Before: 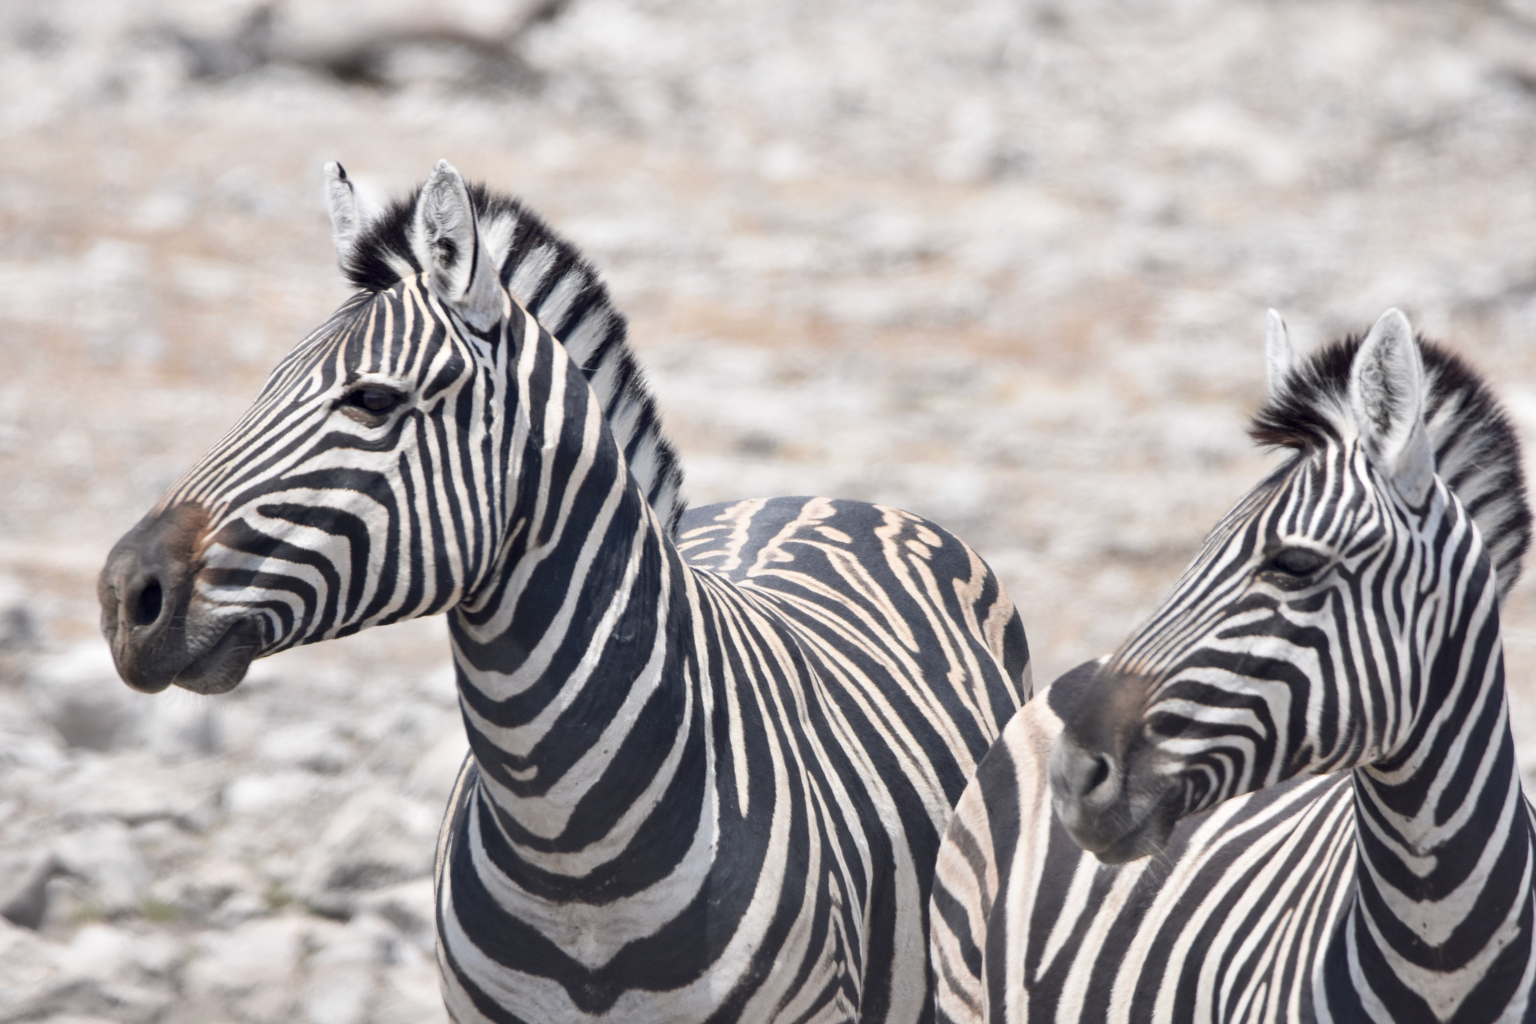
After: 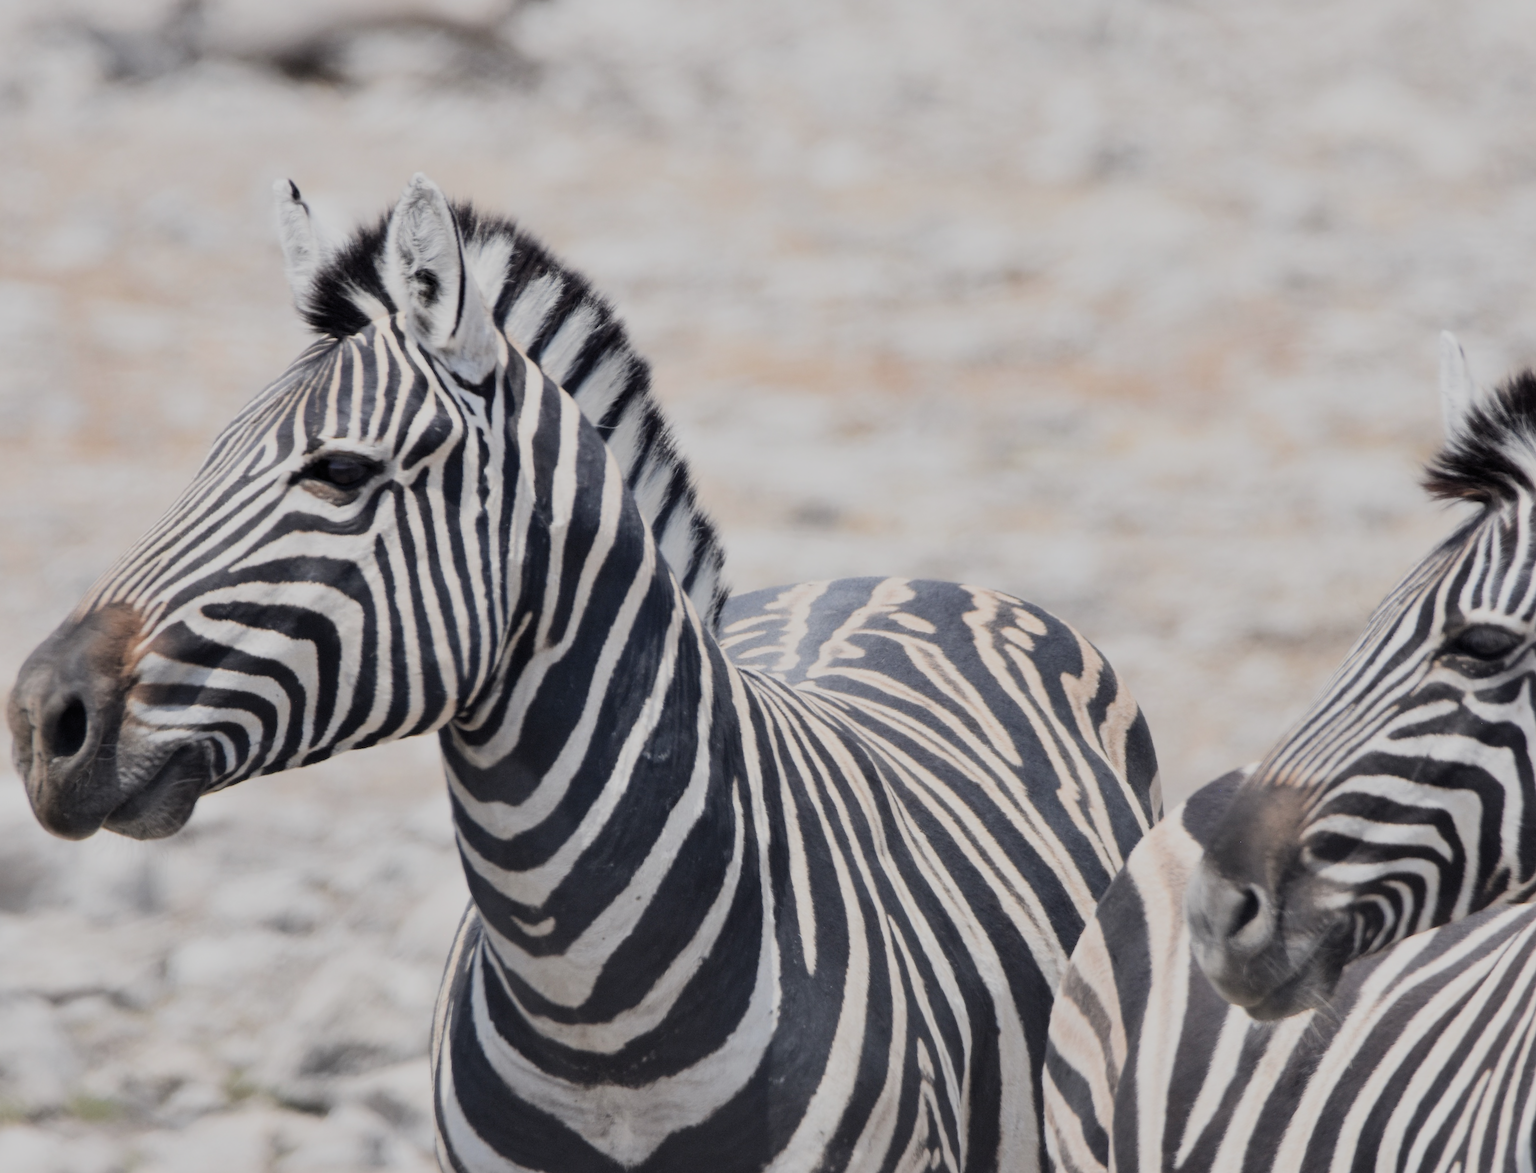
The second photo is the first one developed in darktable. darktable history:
crop and rotate: angle 1.45°, left 4.509%, top 0.987%, right 11.351%, bottom 2.582%
filmic rgb: black relative exposure -7.65 EV, white relative exposure 4.56 EV, hardness 3.61, color science v5 (2021), contrast in shadows safe, contrast in highlights safe
